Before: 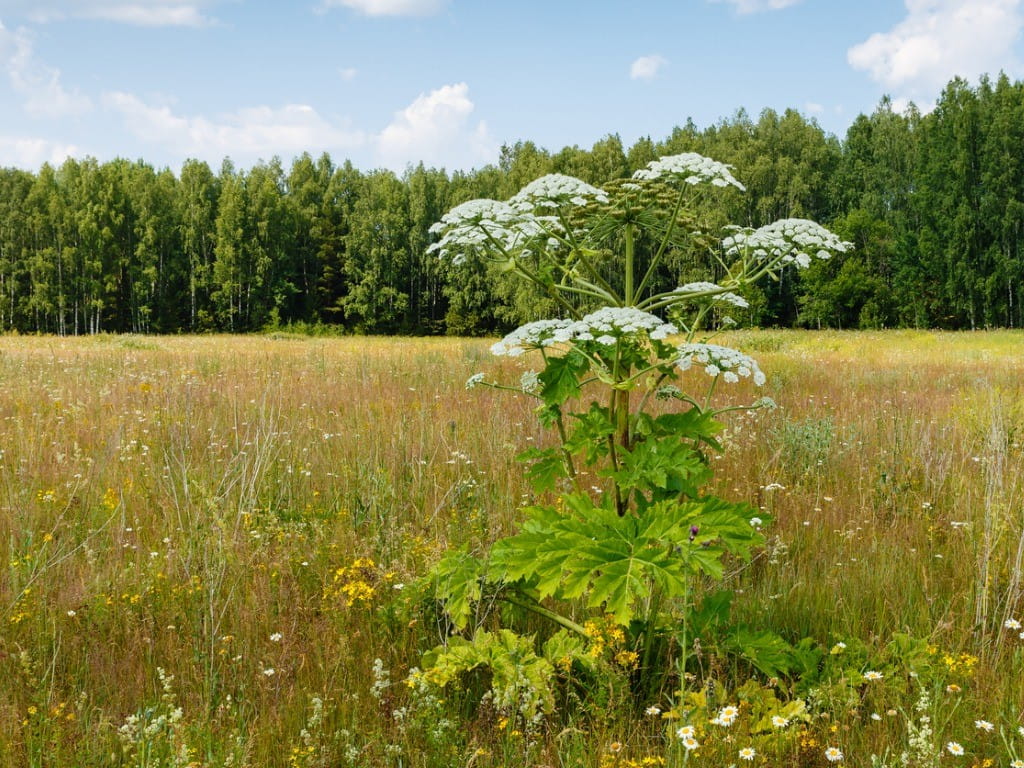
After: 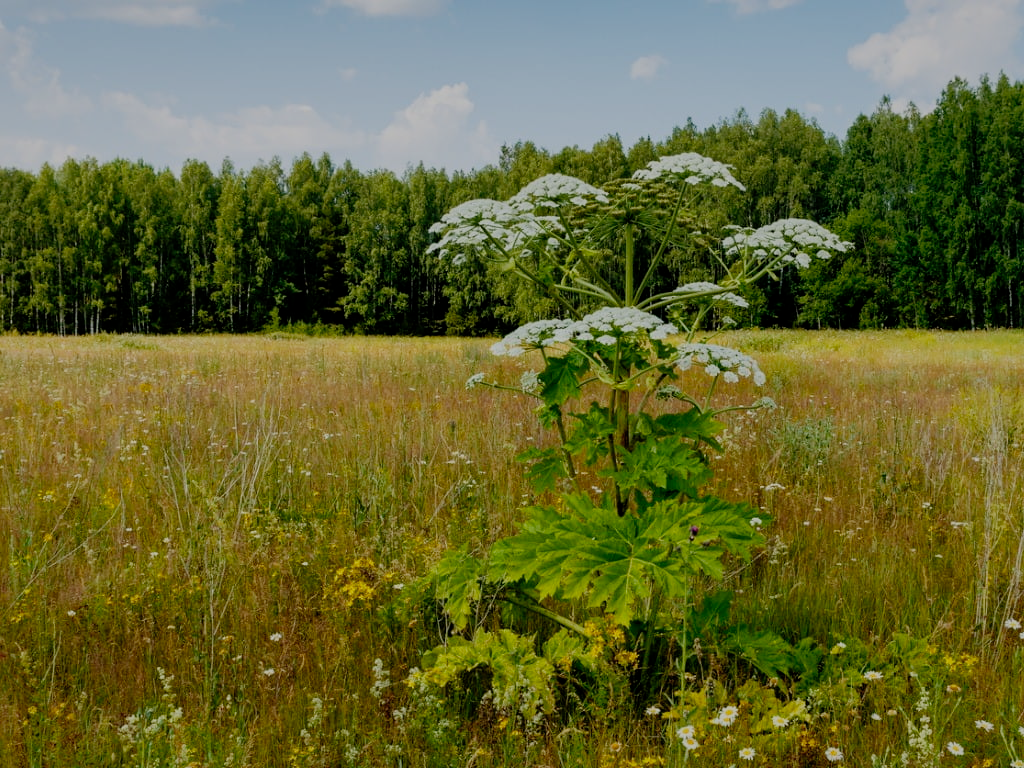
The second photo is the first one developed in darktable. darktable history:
filmic rgb: middle gray luminance 29%, black relative exposure -10.3 EV, white relative exposure 5.5 EV, threshold 6 EV, target black luminance 0%, hardness 3.95, latitude 2.04%, contrast 1.132, highlights saturation mix 5%, shadows ↔ highlights balance 15.11%, add noise in highlights 0, preserve chrominance no, color science v3 (2019), use custom middle-gray values true, iterations of high-quality reconstruction 0, contrast in highlights soft, enable highlight reconstruction true
shadows and highlights: on, module defaults
tone curve: curves: ch0 [(0, 0) (0.266, 0.247) (0.741, 0.751) (1, 1)], color space Lab, linked channels, preserve colors none
